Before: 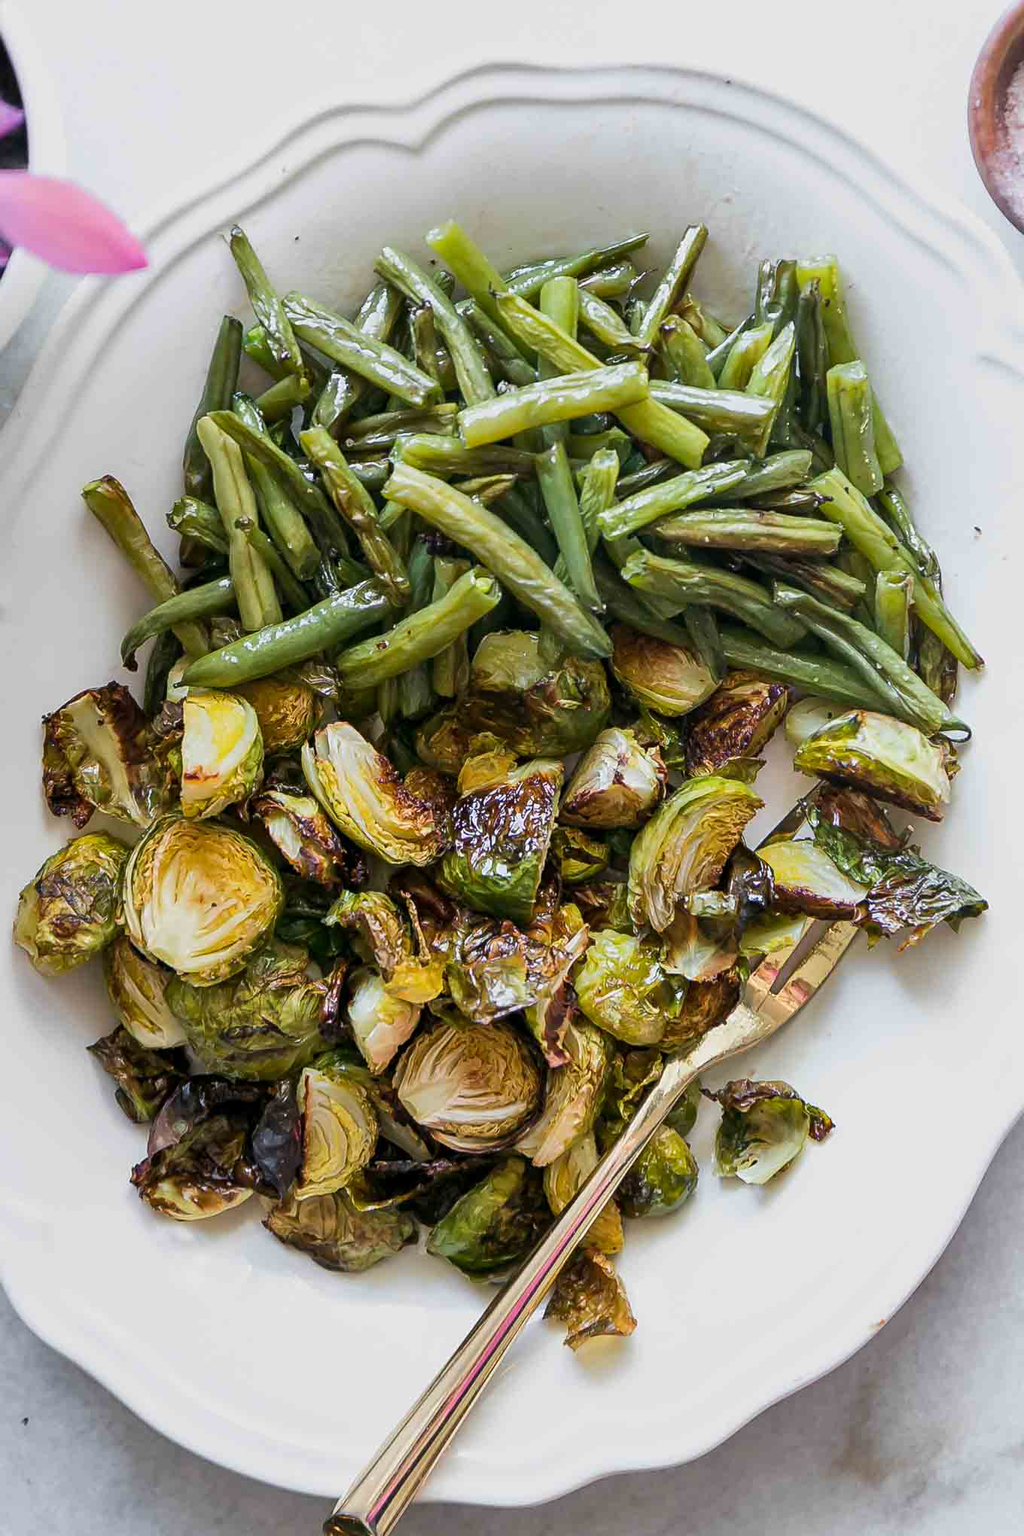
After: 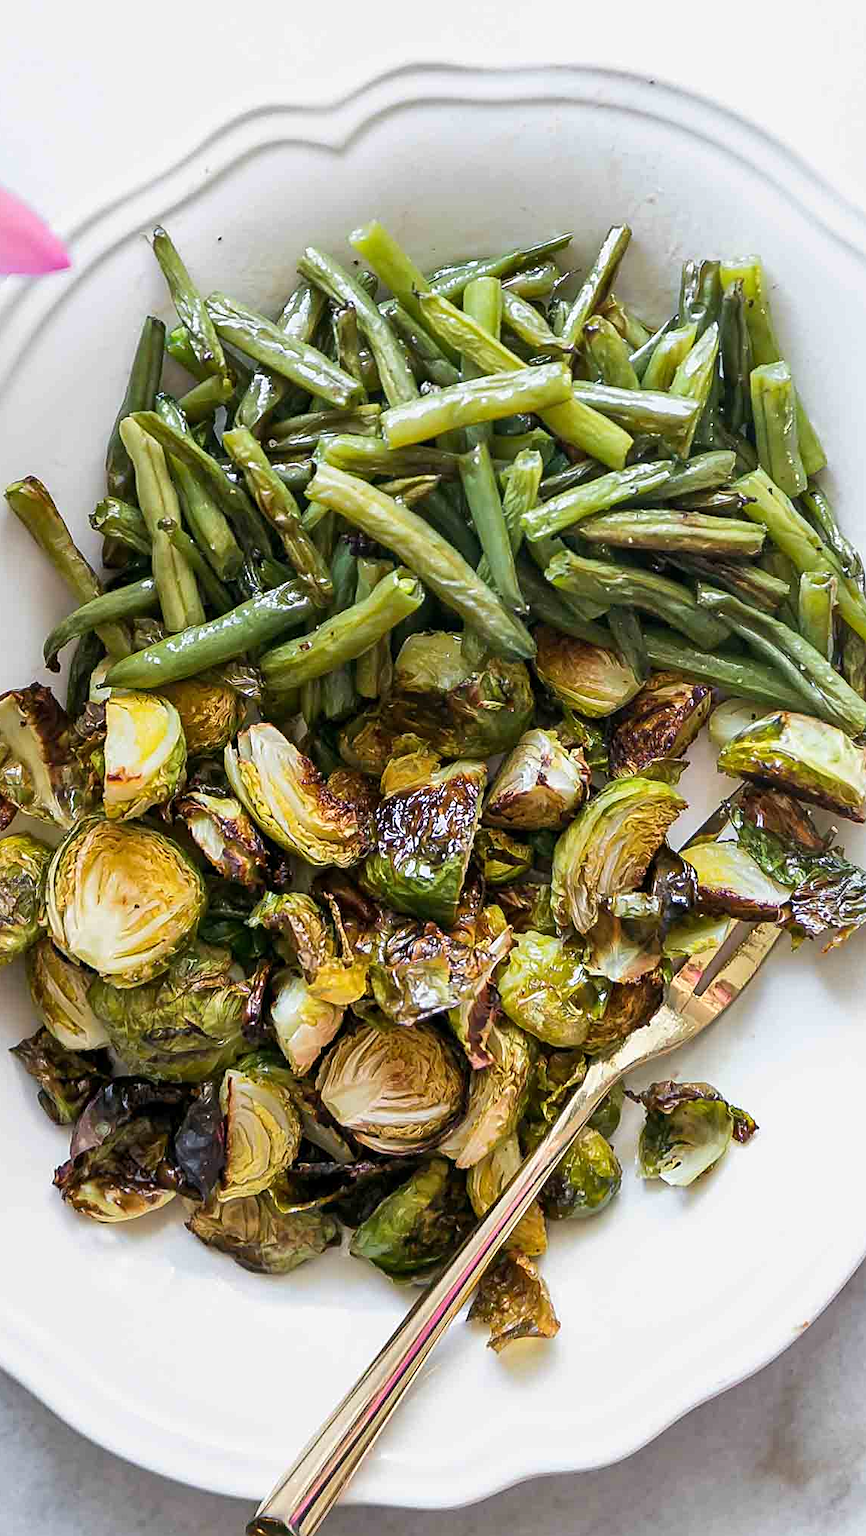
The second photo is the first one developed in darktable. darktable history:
levels: mode automatic
exposure: exposure 0.211 EV, compensate highlight preservation false
crop: left 7.639%, right 7.844%
sharpen: amount 0.216
